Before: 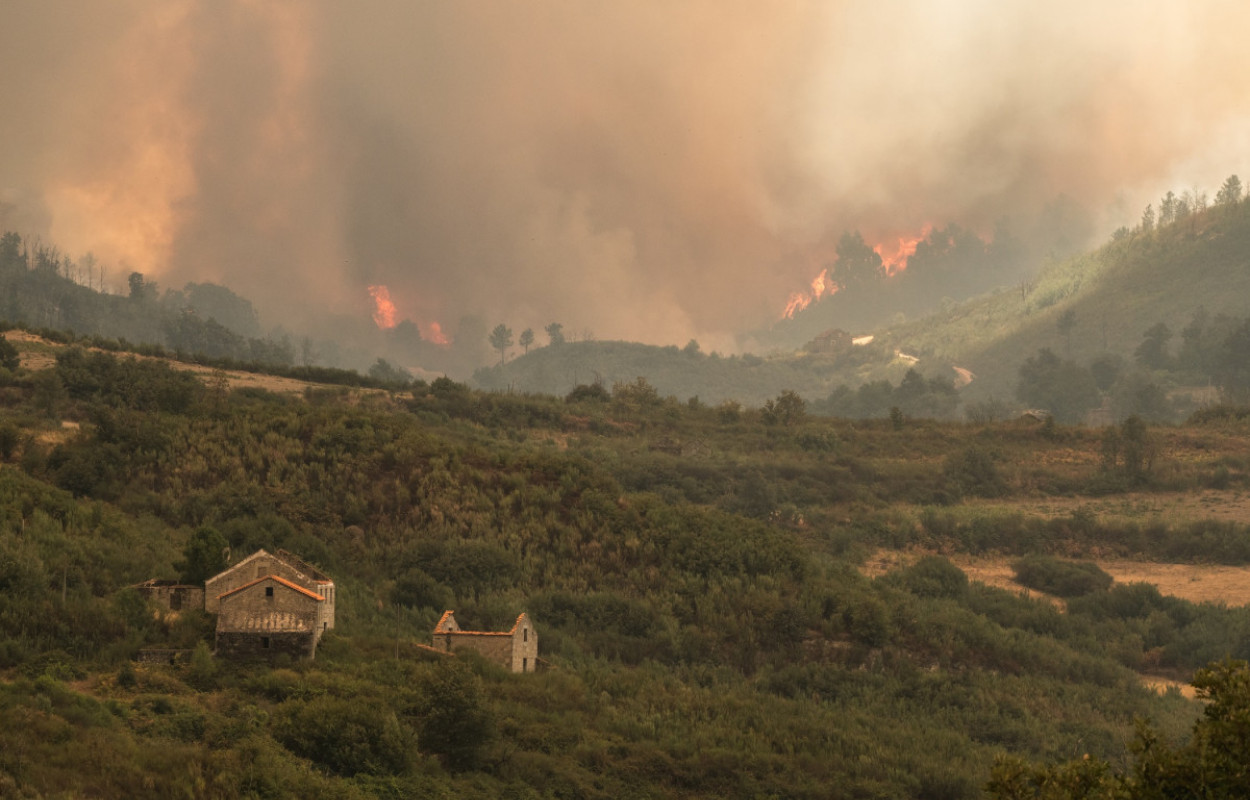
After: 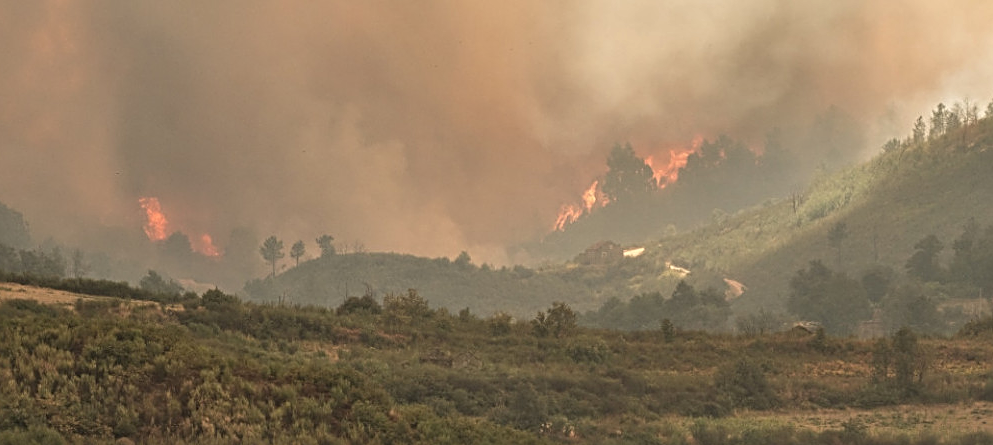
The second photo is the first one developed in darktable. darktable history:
exposure: compensate highlight preservation false
crop: left 18.38%, top 11.092%, right 2.134%, bottom 33.217%
sharpen: radius 2.584, amount 0.688
shadows and highlights: shadows 60, soften with gaussian
